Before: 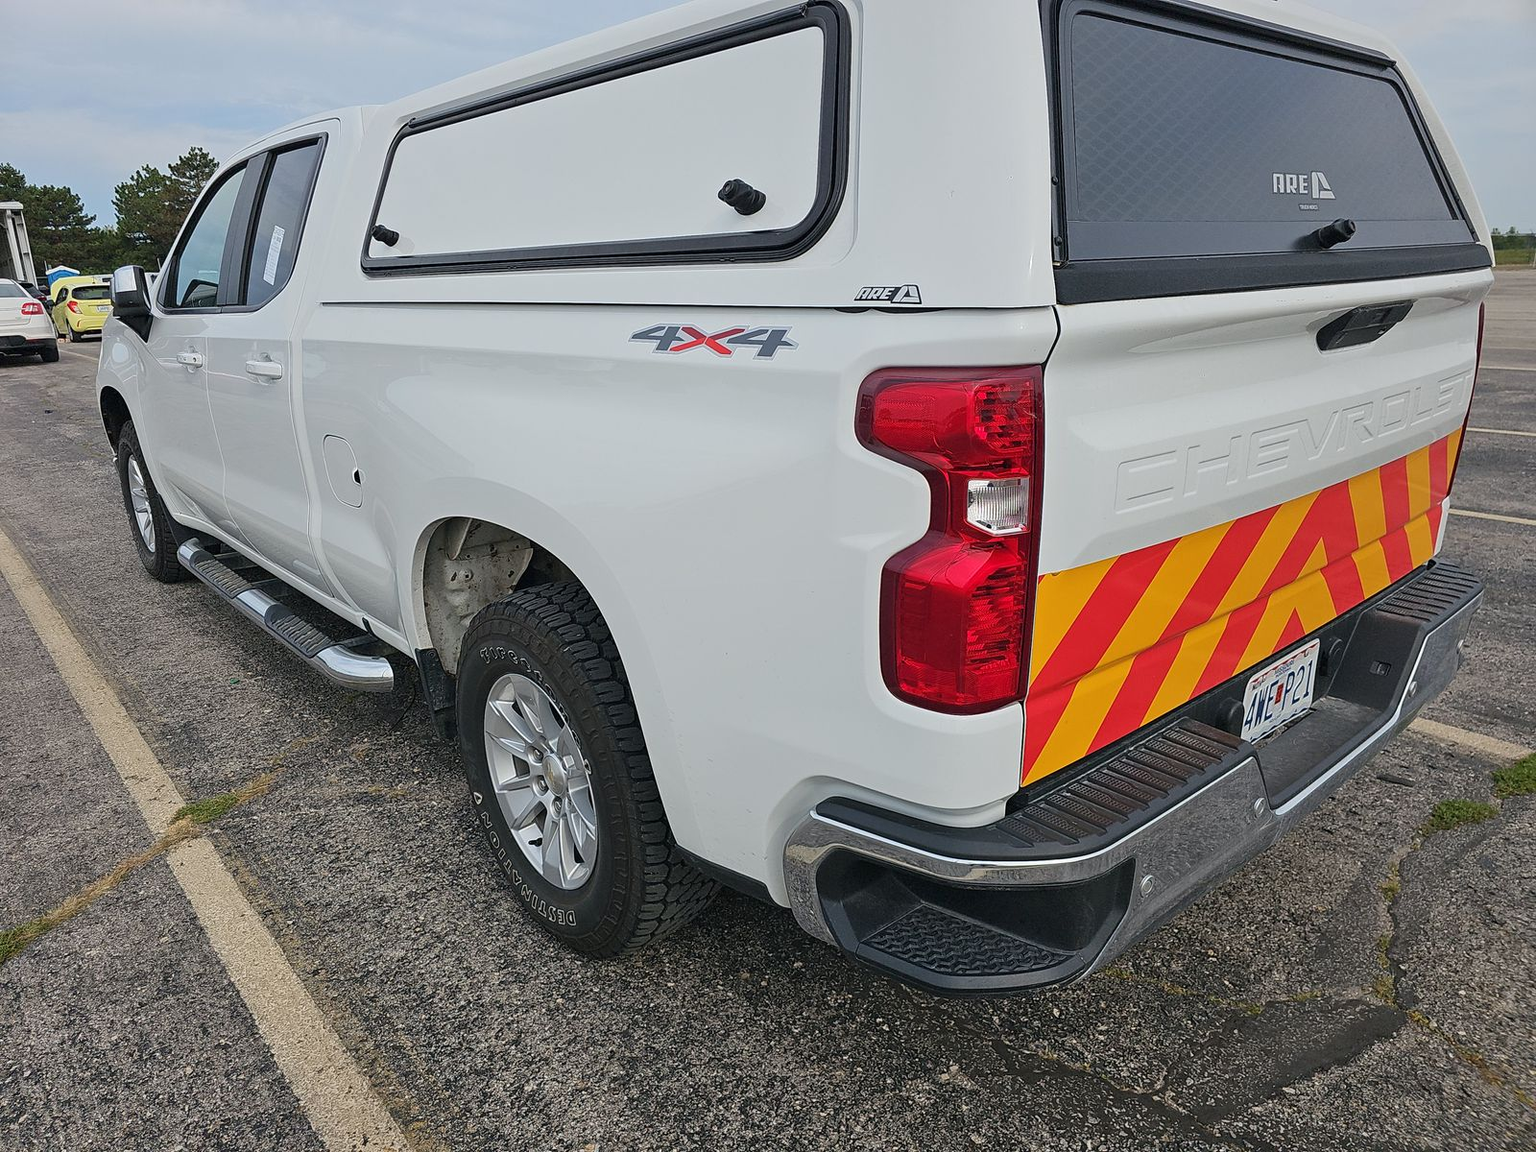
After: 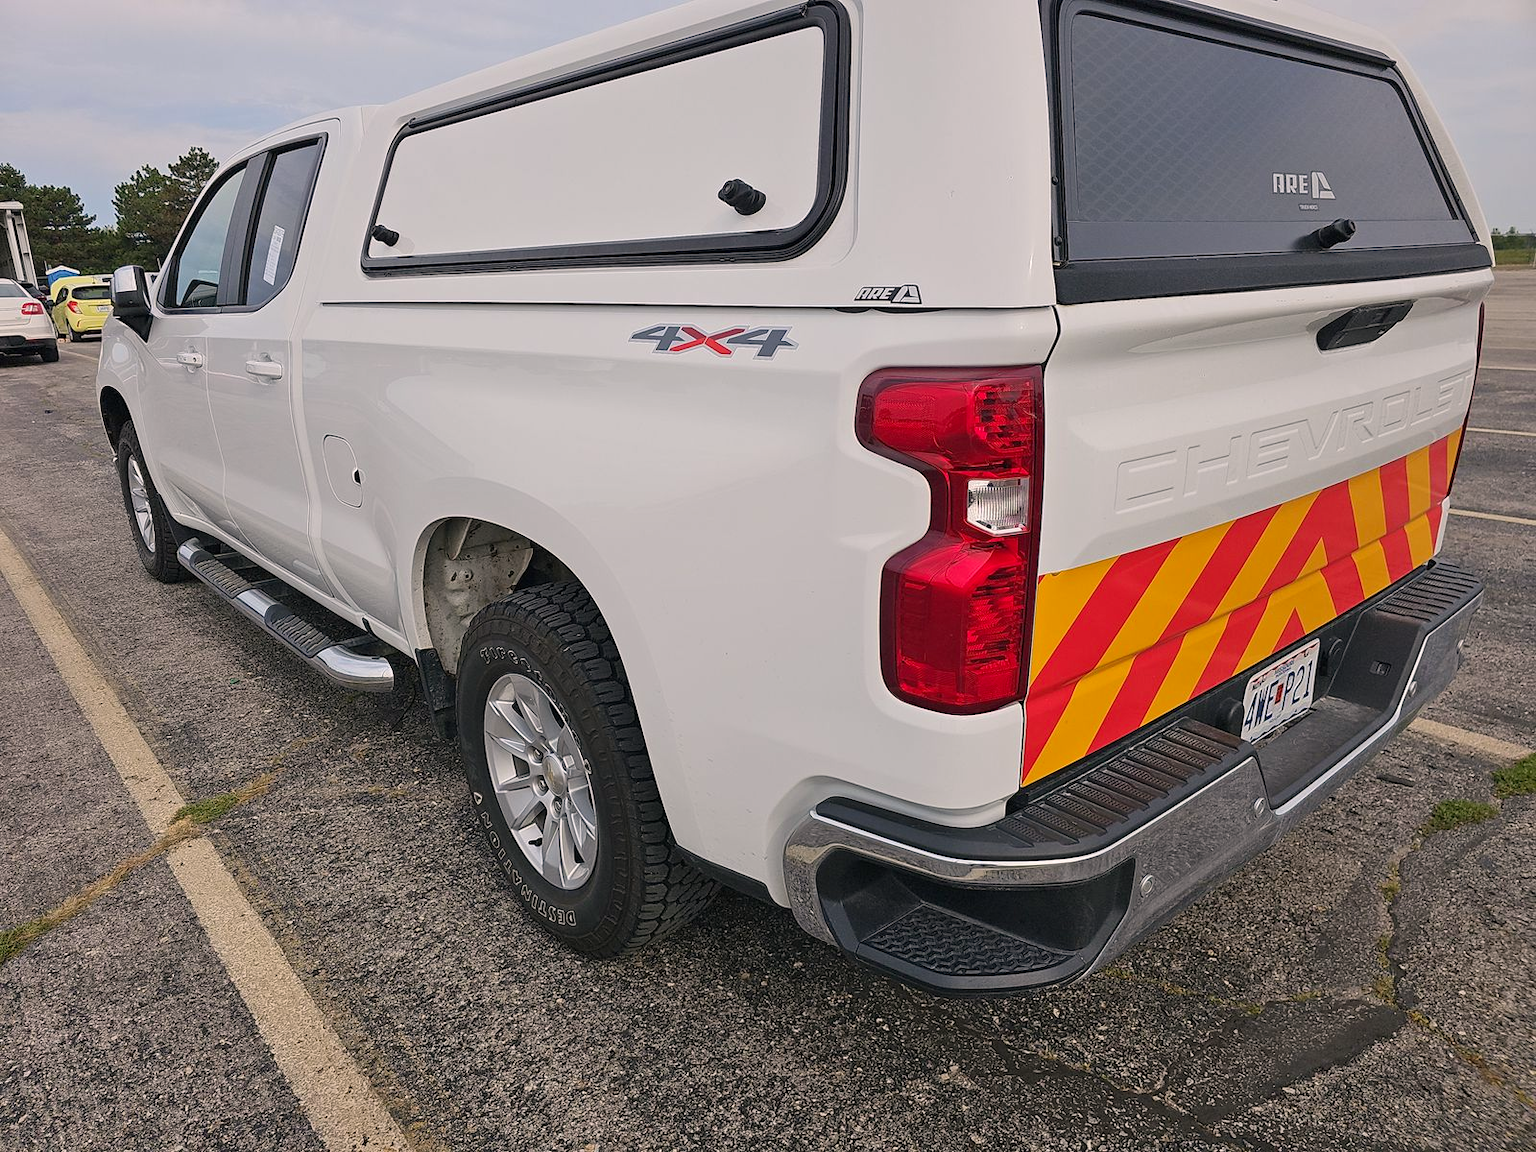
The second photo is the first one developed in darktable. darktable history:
color correction: highlights a* 6.01, highlights b* 4.73
